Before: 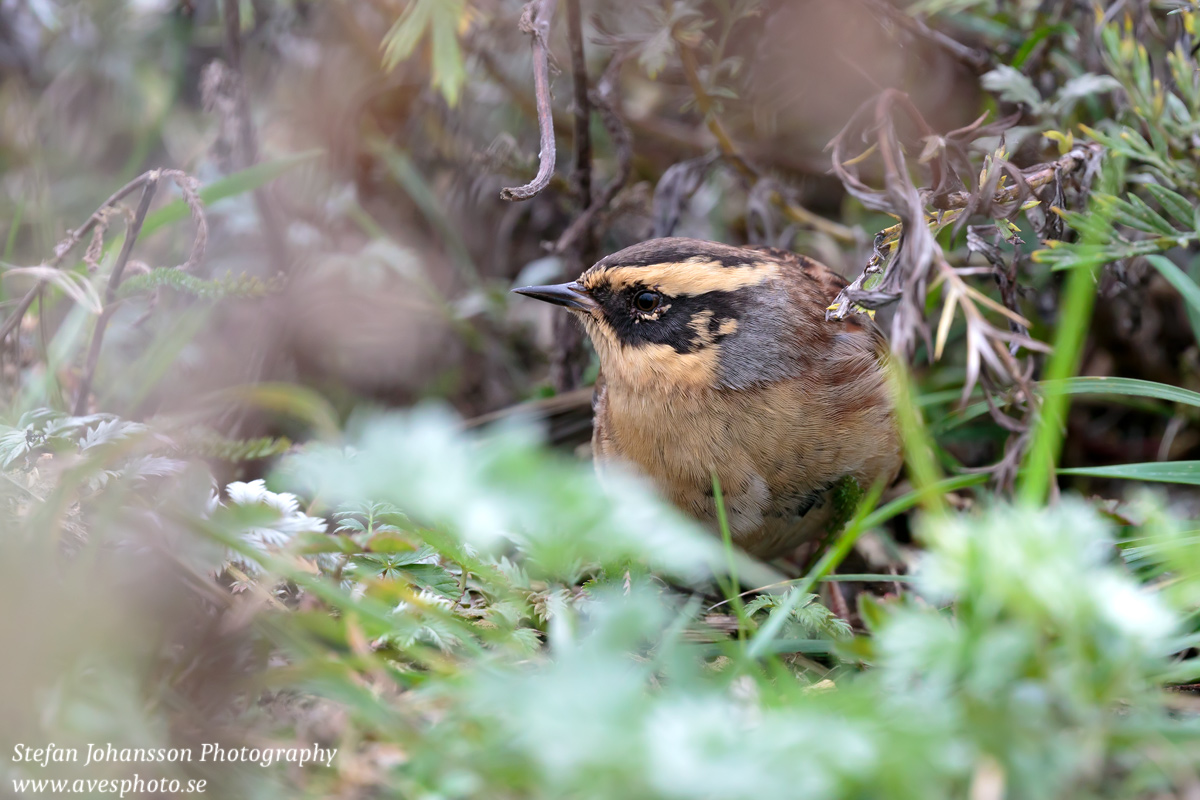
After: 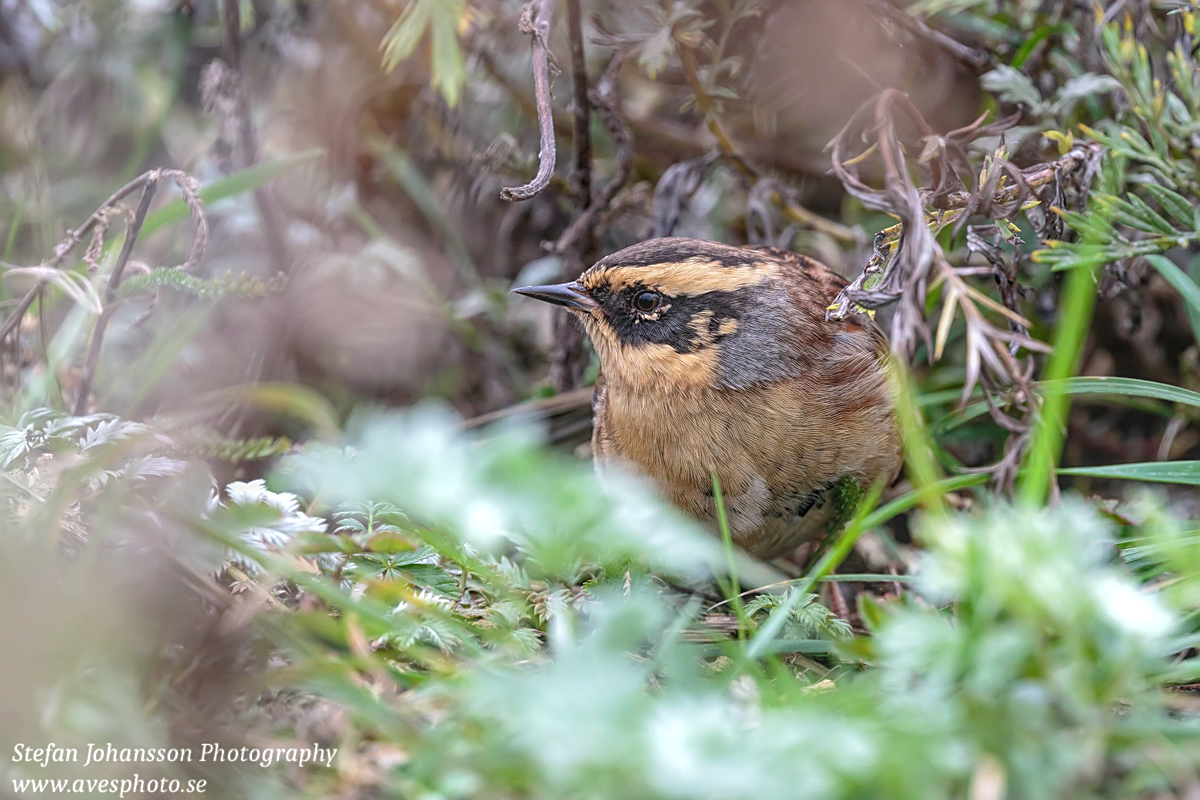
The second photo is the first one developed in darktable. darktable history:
local contrast: highlights 66%, shadows 33%, detail 166%, midtone range 0.2
sharpen: on, module defaults
